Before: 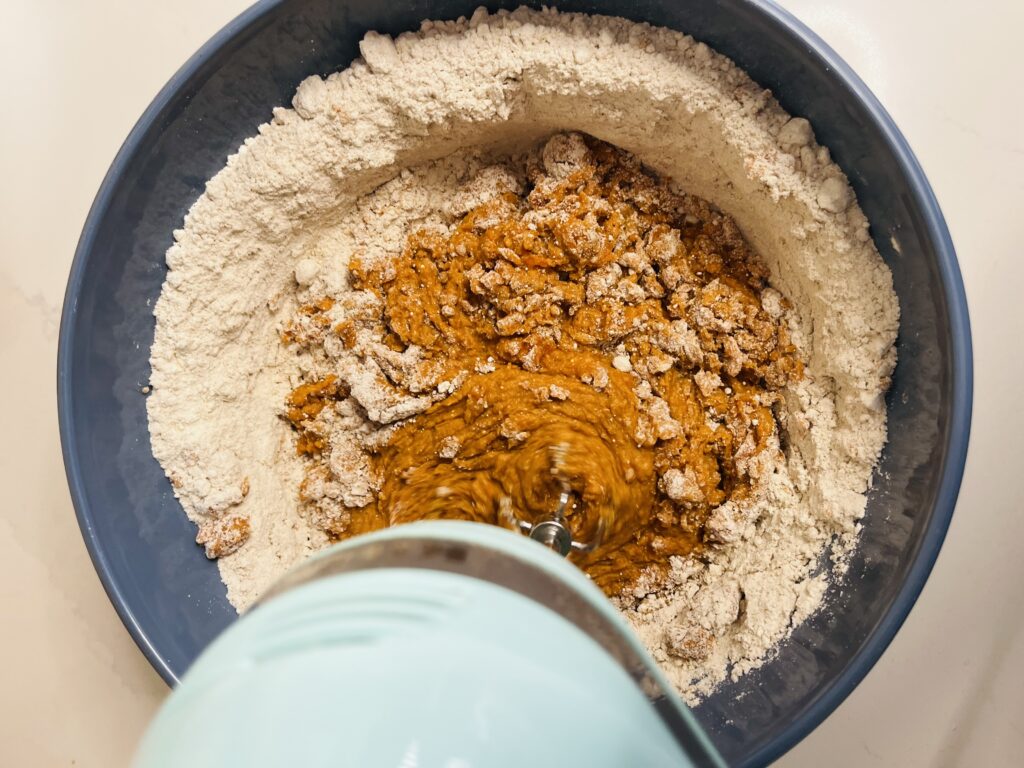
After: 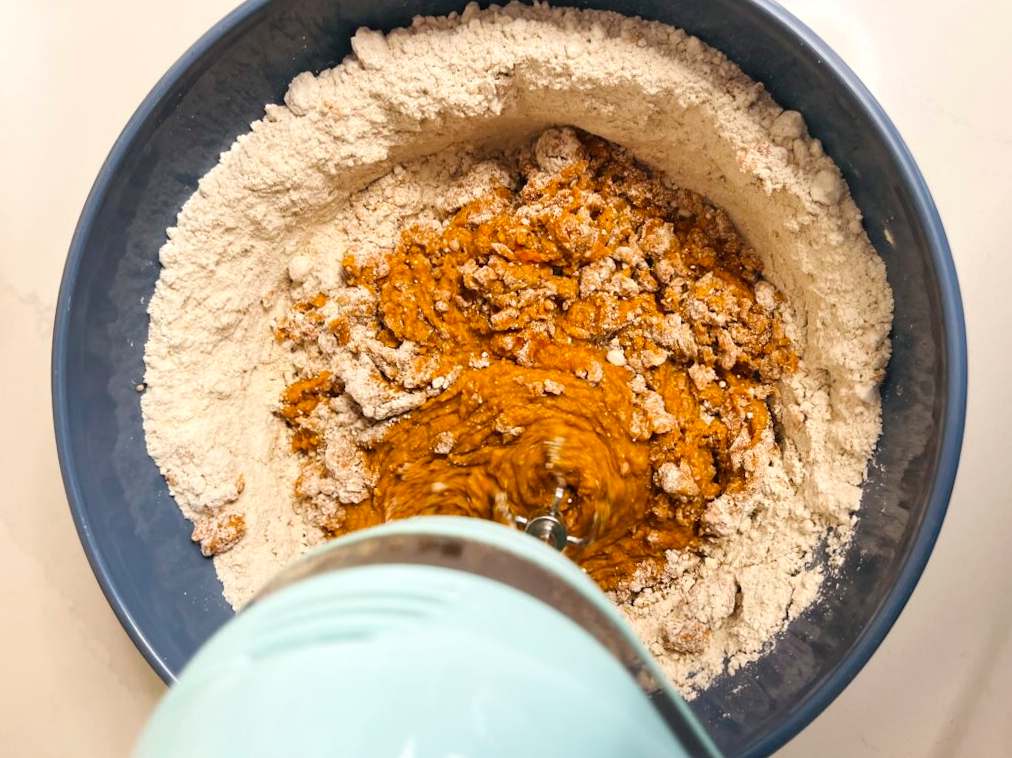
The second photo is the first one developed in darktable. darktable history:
exposure: exposure 0.217 EV, compensate highlight preservation false
rotate and perspective: rotation -0.45°, automatic cropping original format, crop left 0.008, crop right 0.992, crop top 0.012, crop bottom 0.988
